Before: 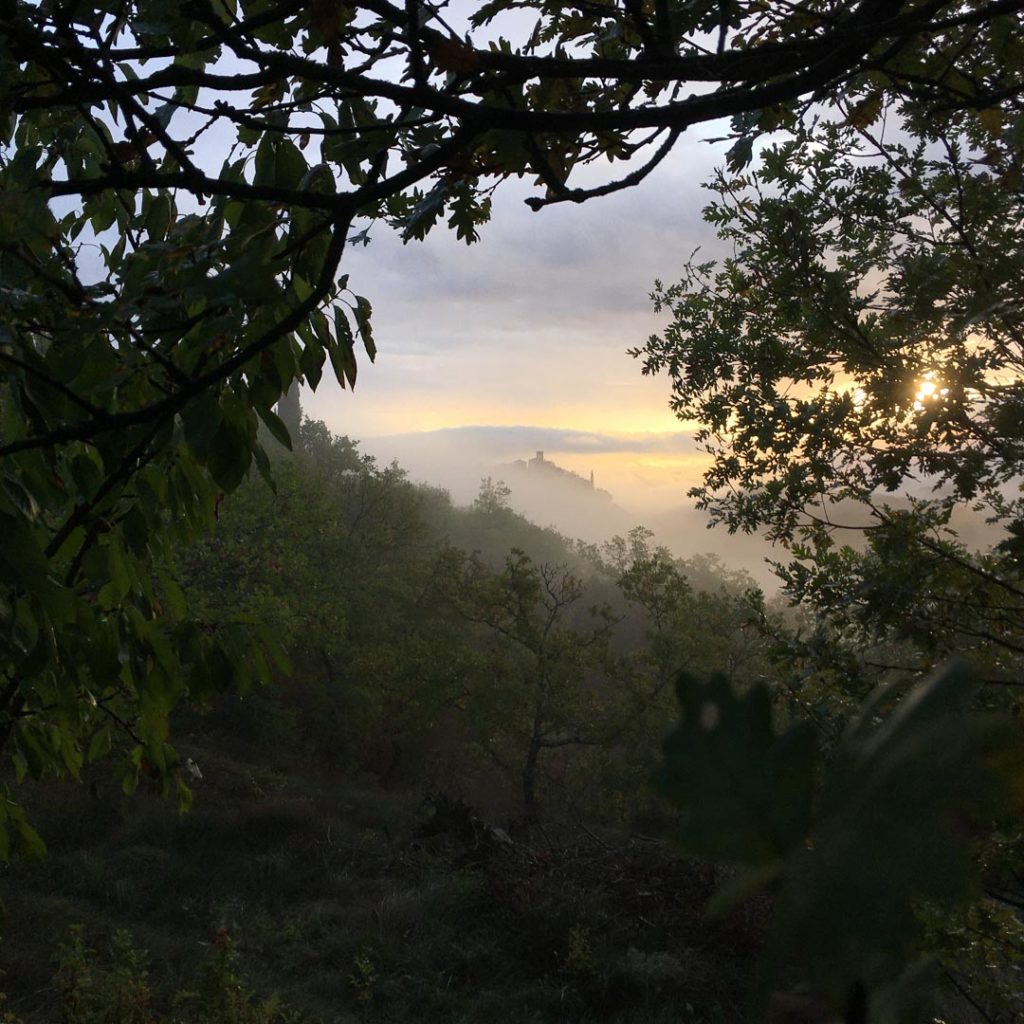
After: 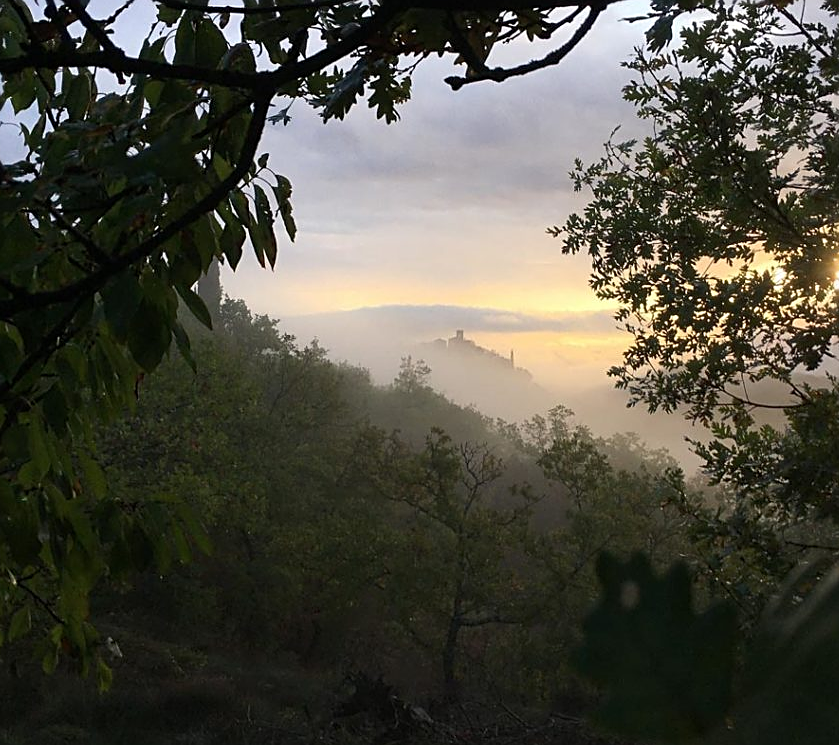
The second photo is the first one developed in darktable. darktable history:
sharpen: on, module defaults
crop: left 7.856%, top 11.836%, right 10.12%, bottom 15.387%
